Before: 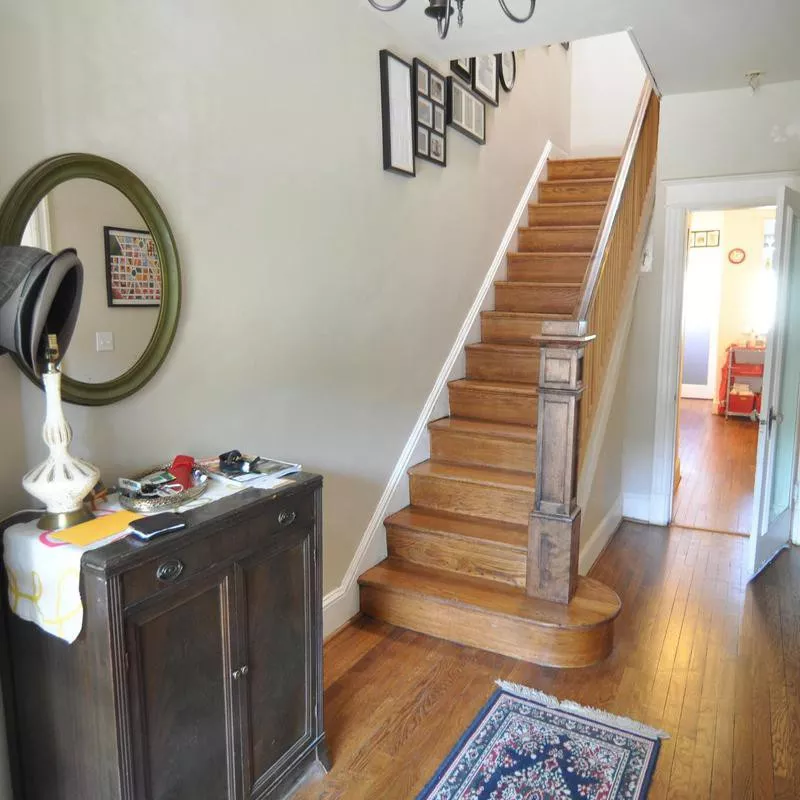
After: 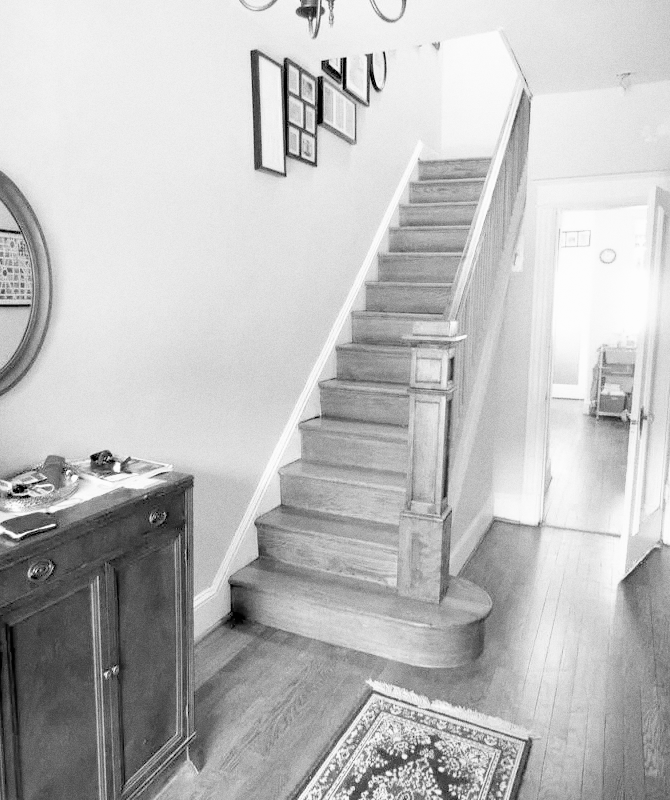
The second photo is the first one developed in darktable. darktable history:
crop: left 16.145%
exposure: black level correction 0, exposure 1.2 EV, compensate exposure bias true, compensate highlight preservation false
rgb levels: levels [[0.029, 0.461, 0.922], [0, 0.5, 1], [0, 0.5, 1]]
contrast brightness saturation: saturation -1
white balance: red 0.967, blue 1.119, emerald 0.756
filmic rgb: black relative exposure -4.4 EV, white relative exposure 5 EV, threshold 3 EV, hardness 2.23, latitude 40.06%, contrast 1.15, highlights saturation mix 10%, shadows ↔ highlights balance 1.04%, preserve chrominance RGB euclidean norm (legacy), color science v4 (2020), enable highlight reconstruction true
shadows and highlights: shadows 0, highlights 40
grain: coarseness 0.09 ISO
